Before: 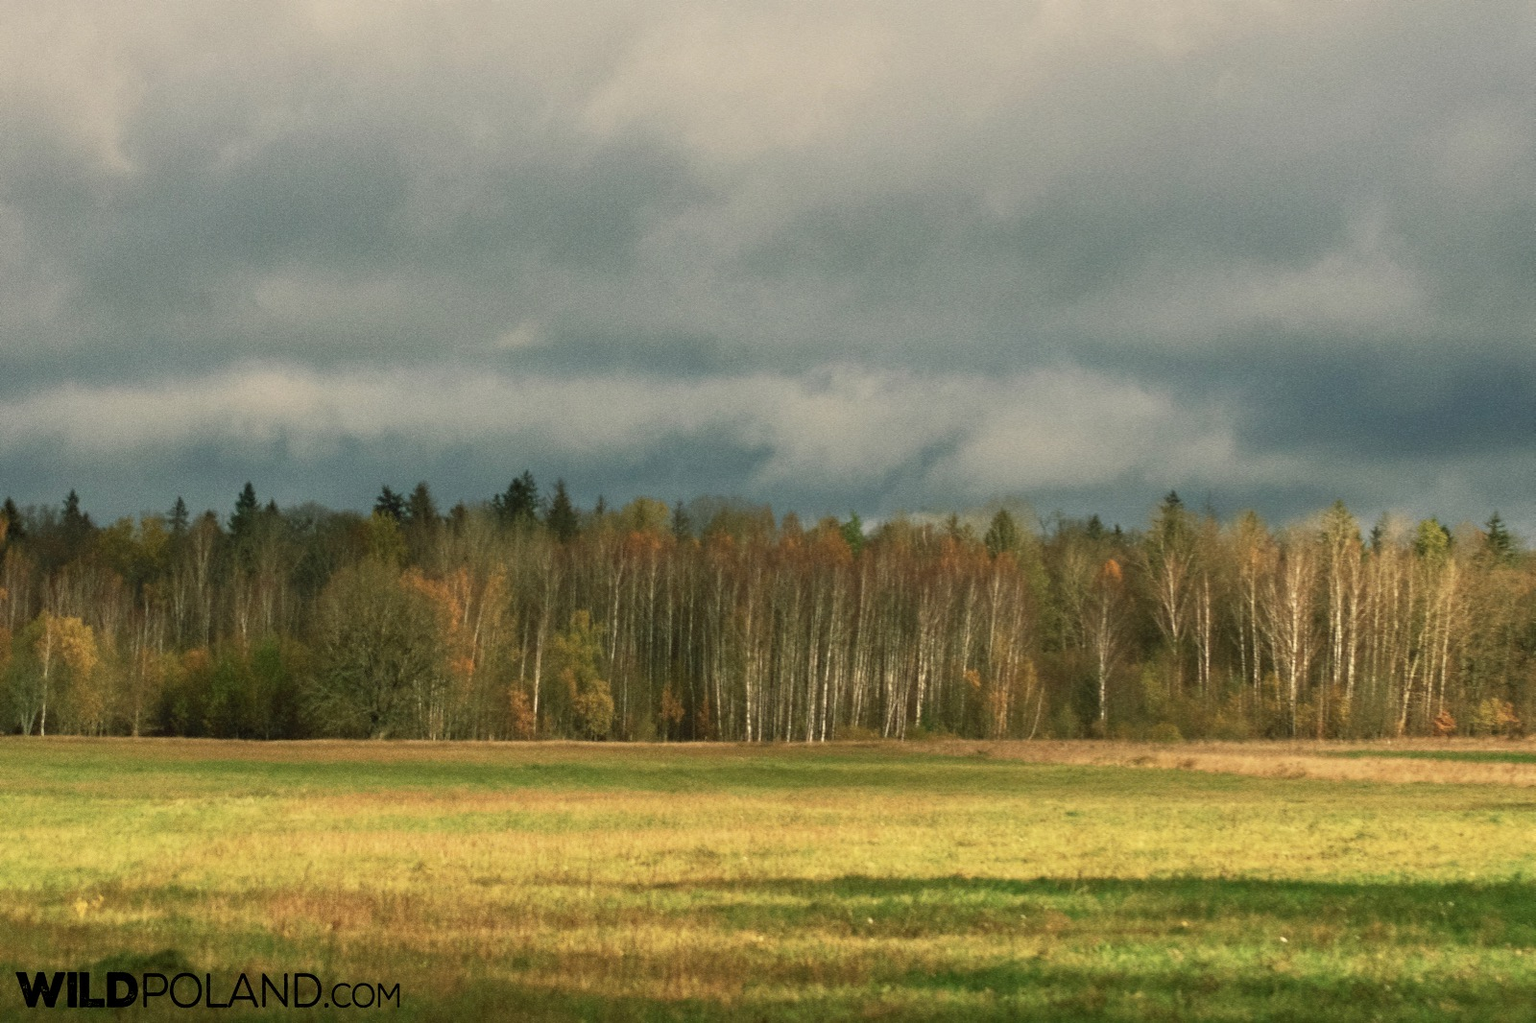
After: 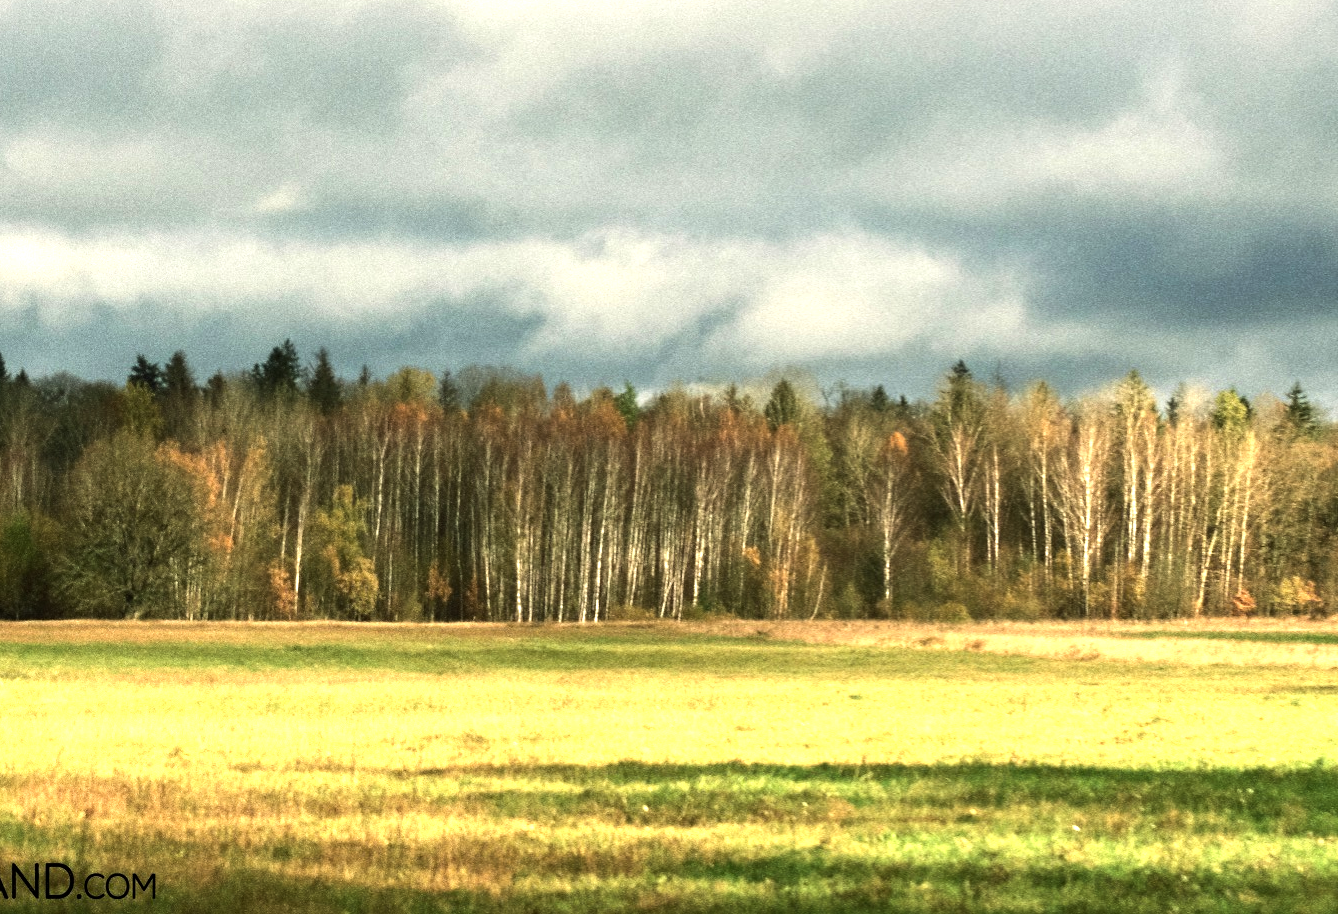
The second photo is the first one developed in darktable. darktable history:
tone equalizer: -8 EV -1.08 EV, -7 EV -1.01 EV, -6 EV -0.867 EV, -5 EV -0.578 EV, -3 EV 0.578 EV, -2 EV 0.867 EV, -1 EV 1.01 EV, +0 EV 1.08 EV, edges refinement/feathering 500, mask exposure compensation -1.57 EV, preserve details no
crop: left 16.315%, top 14.246%
exposure: black level correction 0.001, exposure 0.5 EV, compensate exposure bias true, compensate highlight preservation false
white balance: emerald 1
